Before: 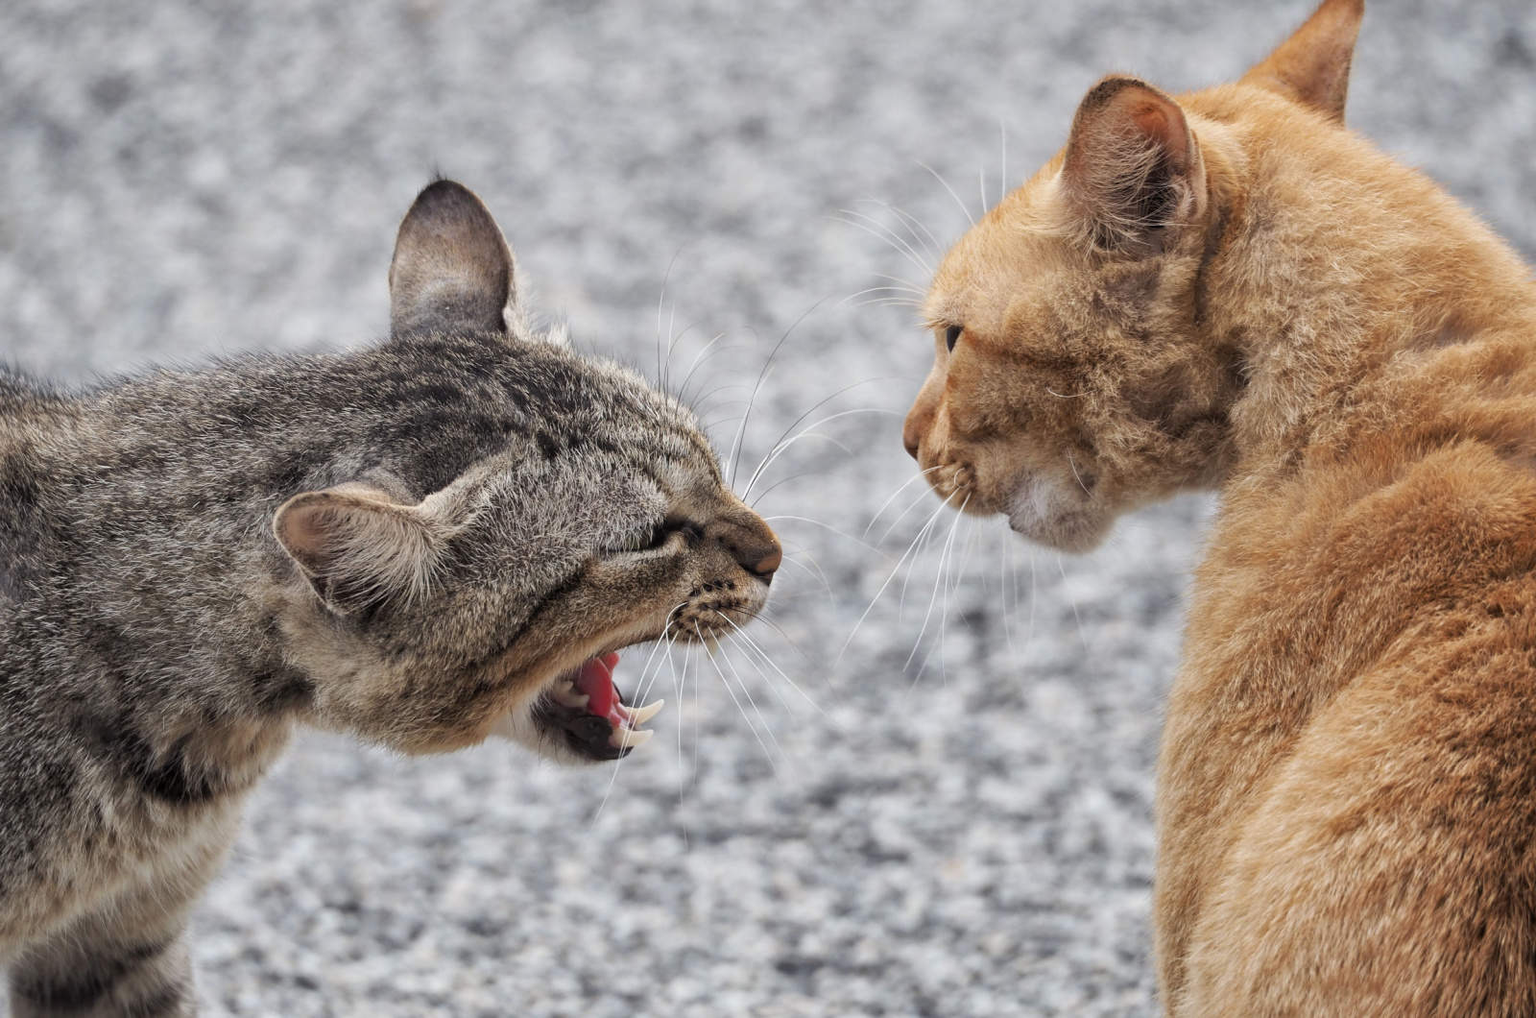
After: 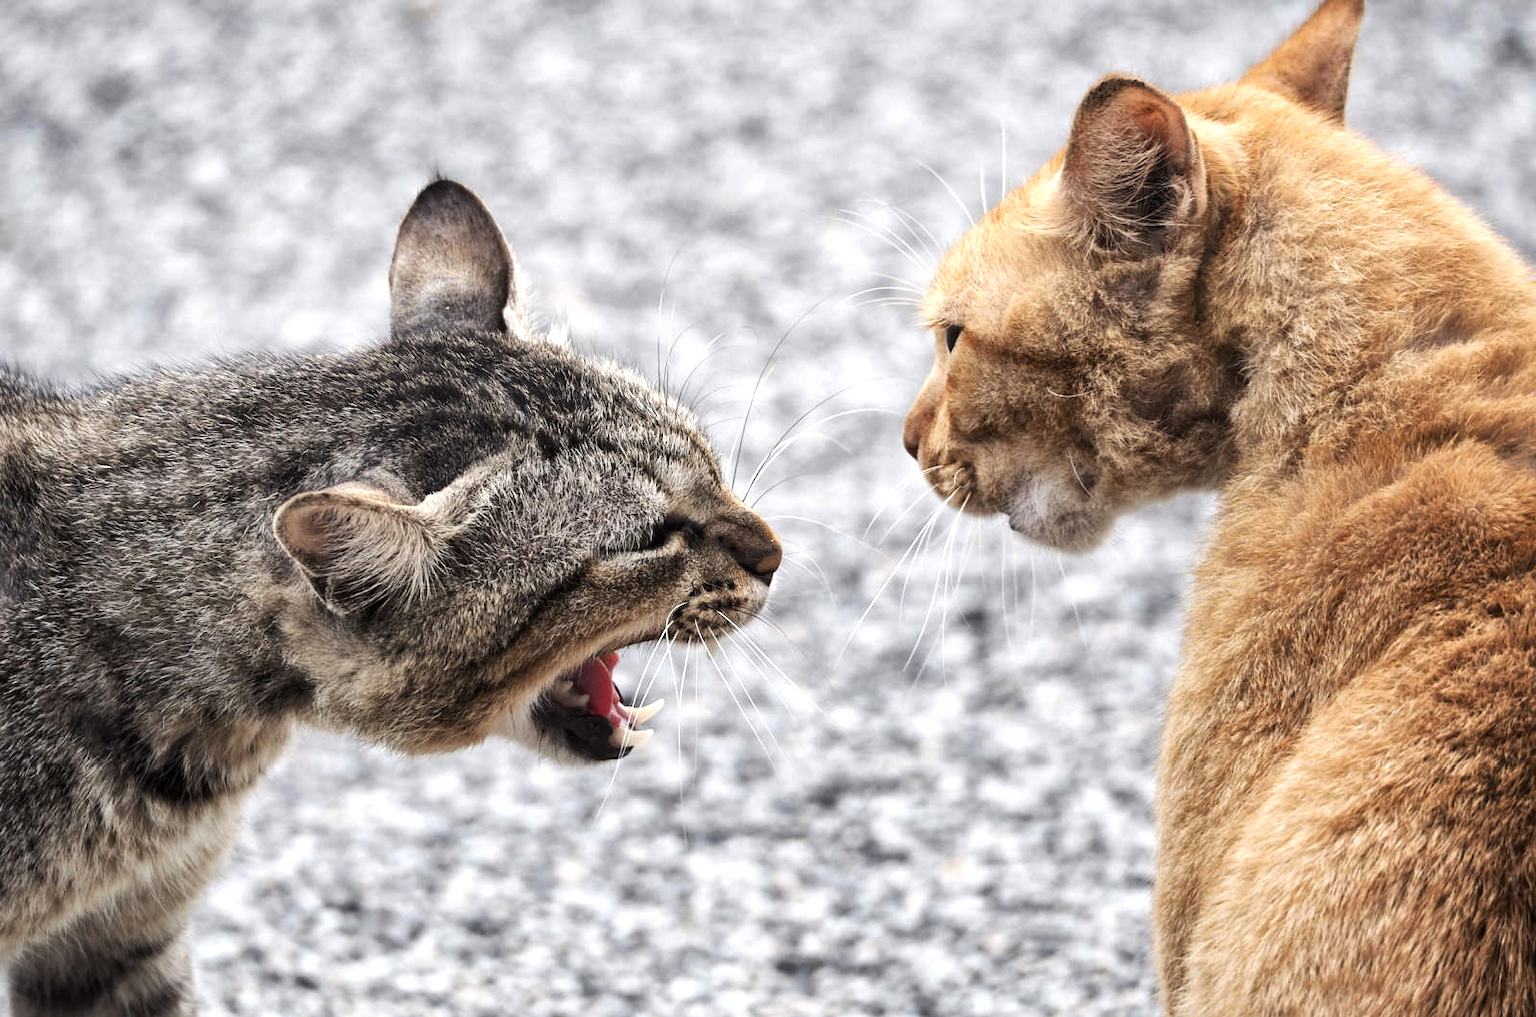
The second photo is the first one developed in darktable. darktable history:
local contrast: mode bilateral grid, contrast 10, coarseness 25, detail 115%, midtone range 0.2
tone equalizer: -8 EV -0.756 EV, -7 EV -0.666 EV, -6 EV -0.636 EV, -5 EV -0.398 EV, -3 EV 0.394 EV, -2 EV 0.6 EV, -1 EV 0.698 EV, +0 EV 0.769 EV, edges refinement/feathering 500, mask exposure compensation -1.57 EV, preserve details no
